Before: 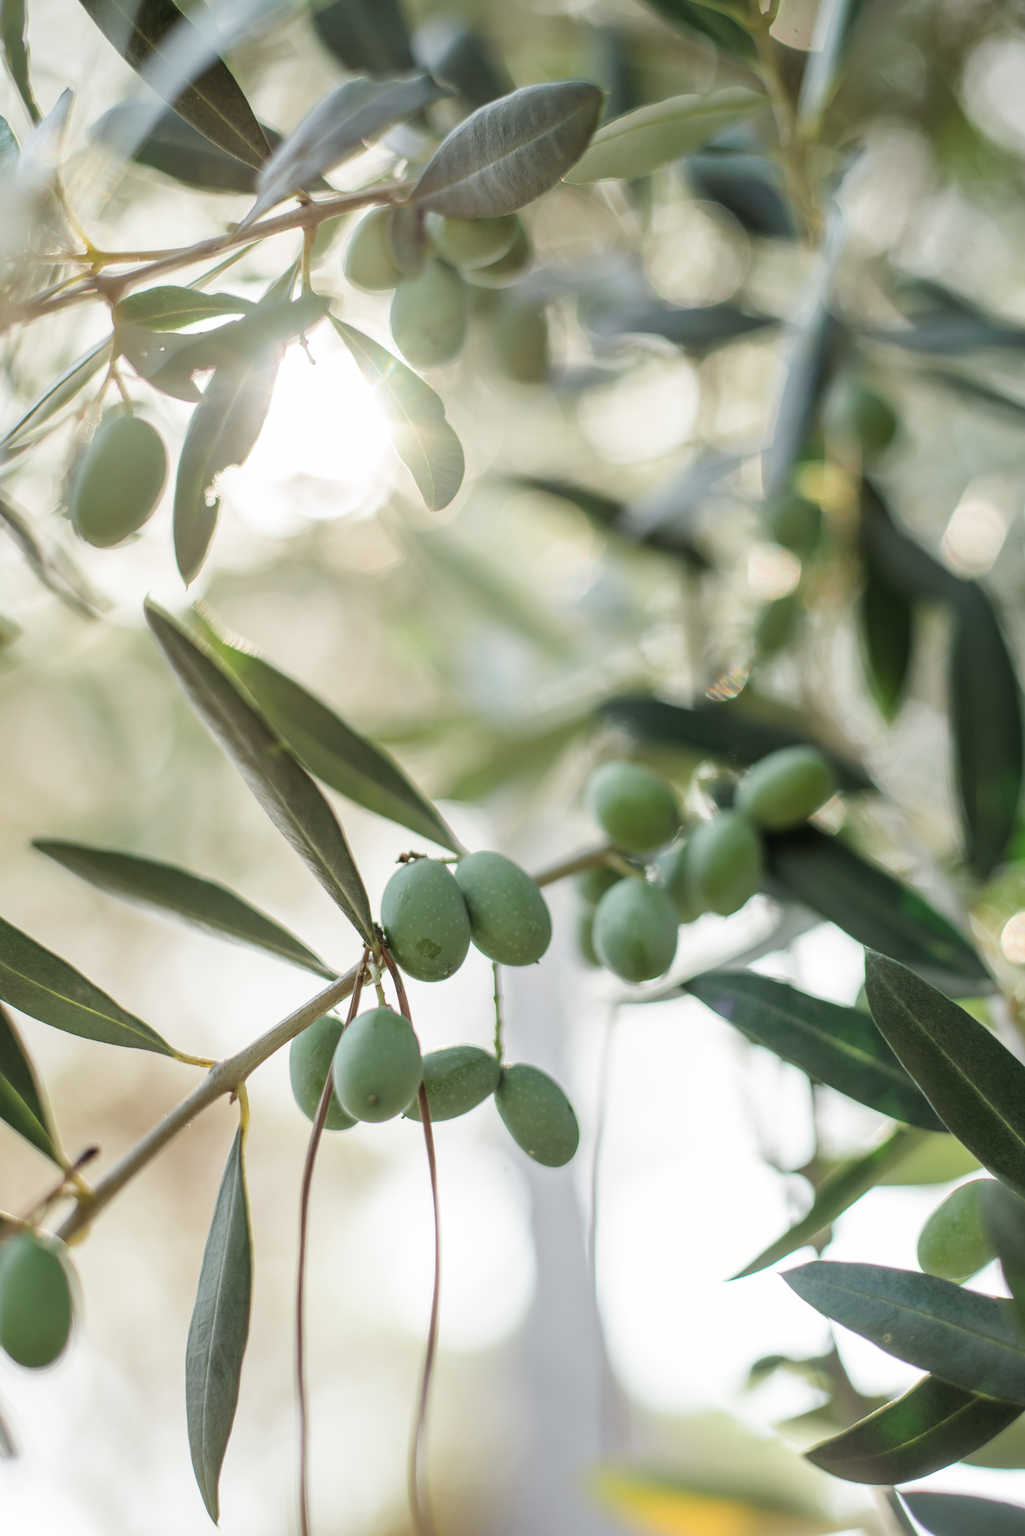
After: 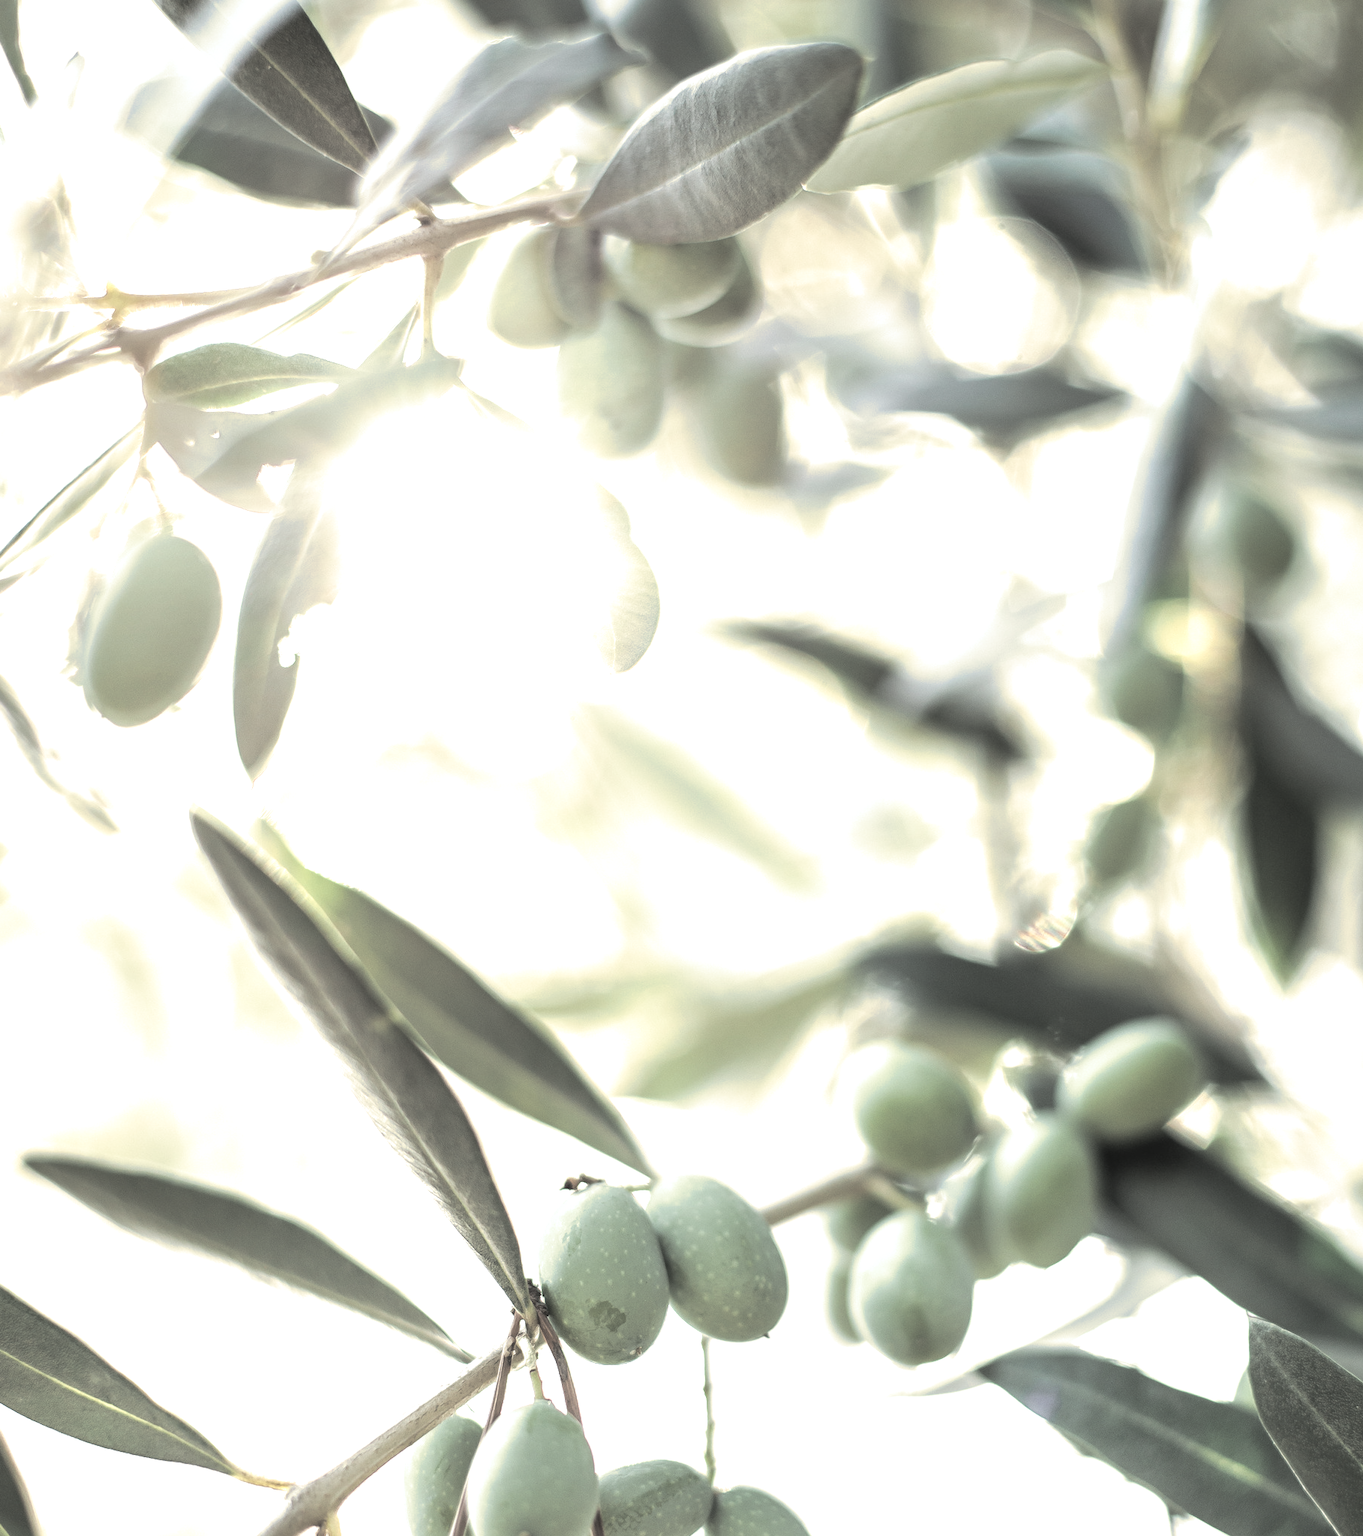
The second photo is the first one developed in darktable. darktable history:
exposure: black level correction 0, exposure 1.2 EV, compensate highlight preservation false
split-toning: shadows › hue 43.2°, shadows › saturation 0, highlights › hue 50.4°, highlights › saturation 1
crop: left 1.509%, top 3.452%, right 7.696%, bottom 28.452%
color correction: saturation 0.5
